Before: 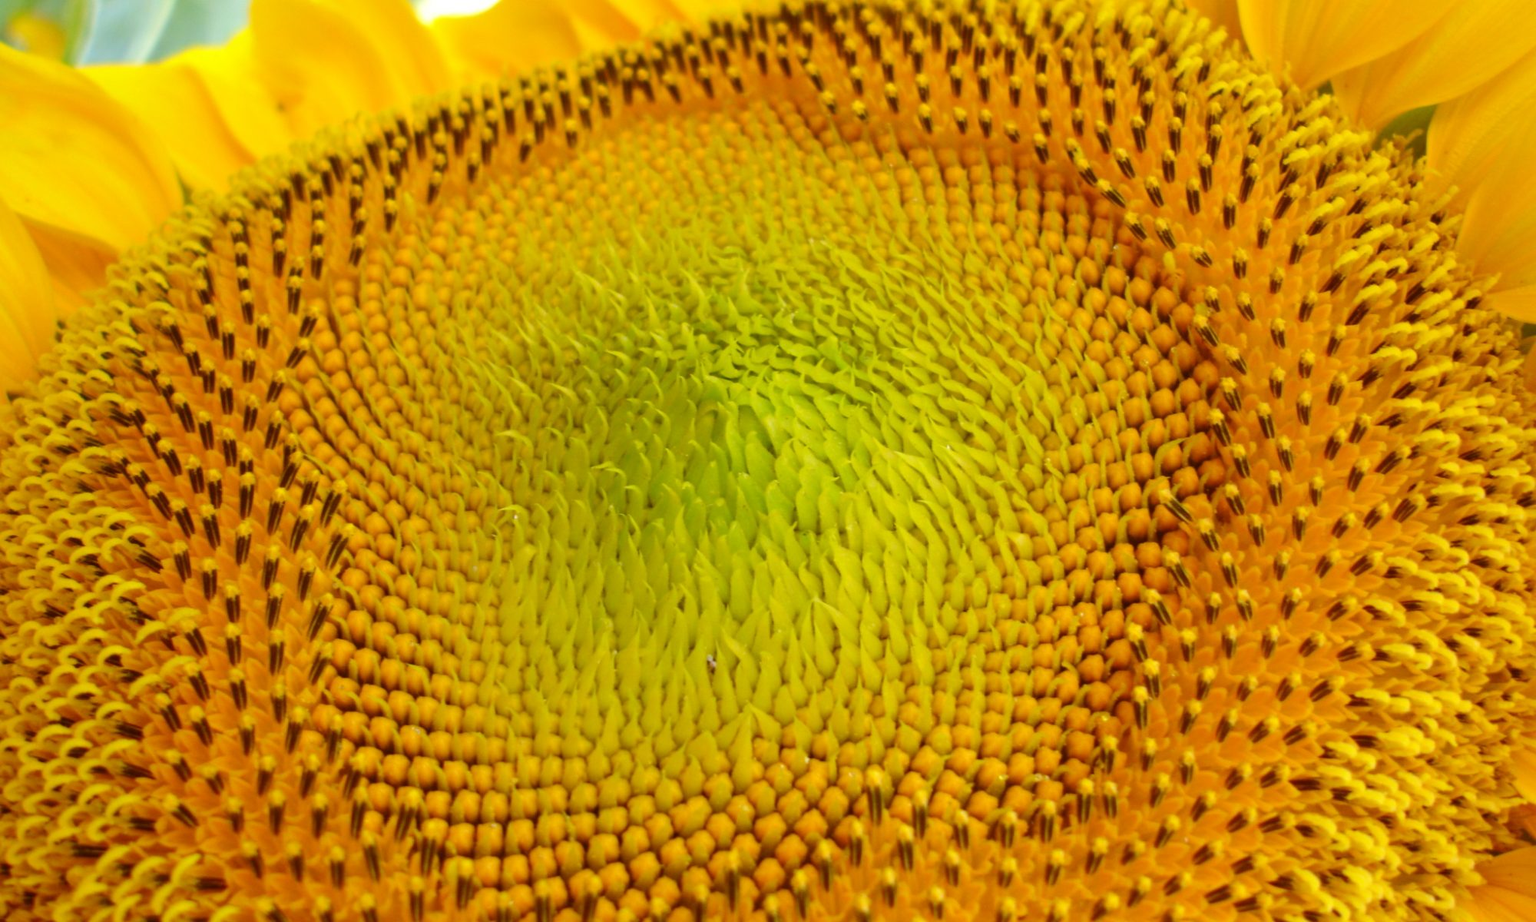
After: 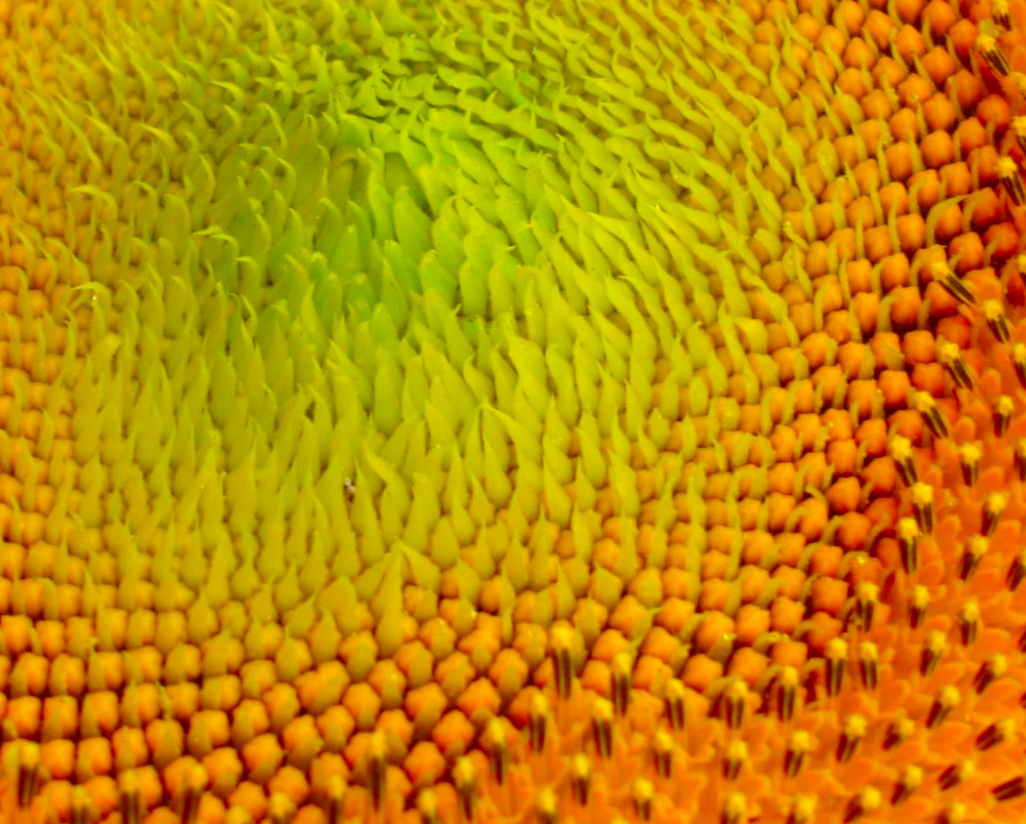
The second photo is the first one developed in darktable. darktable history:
crop and rotate: left 28.871%, top 31.307%, right 19.808%
contrast brightness saturation: saturation 0.48
